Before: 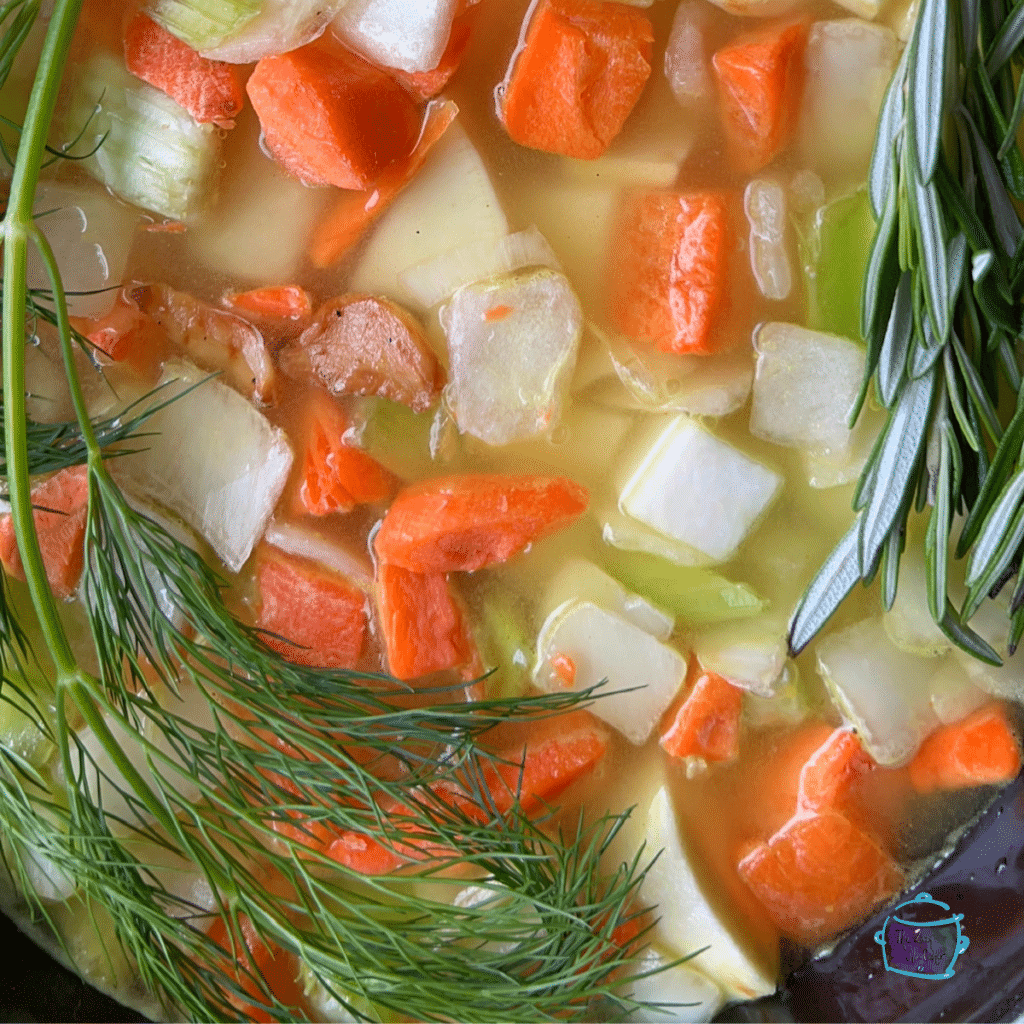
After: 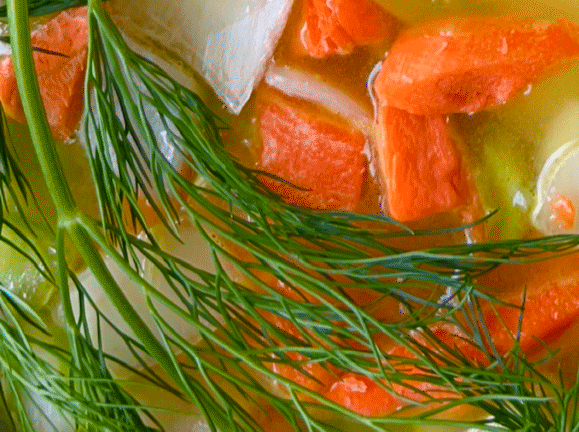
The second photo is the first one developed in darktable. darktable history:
crop: top 44.819%, right 43.371%, bottom 12.983%
color balance rgb: linear chroma grading › global chroma 14.831%, perceptual saturation grading › global saturation 20%, perceptual saturation grading › highlights -49.641%, perceptual saturation grading › shadows 25.482%, global vibrance 41.717%
